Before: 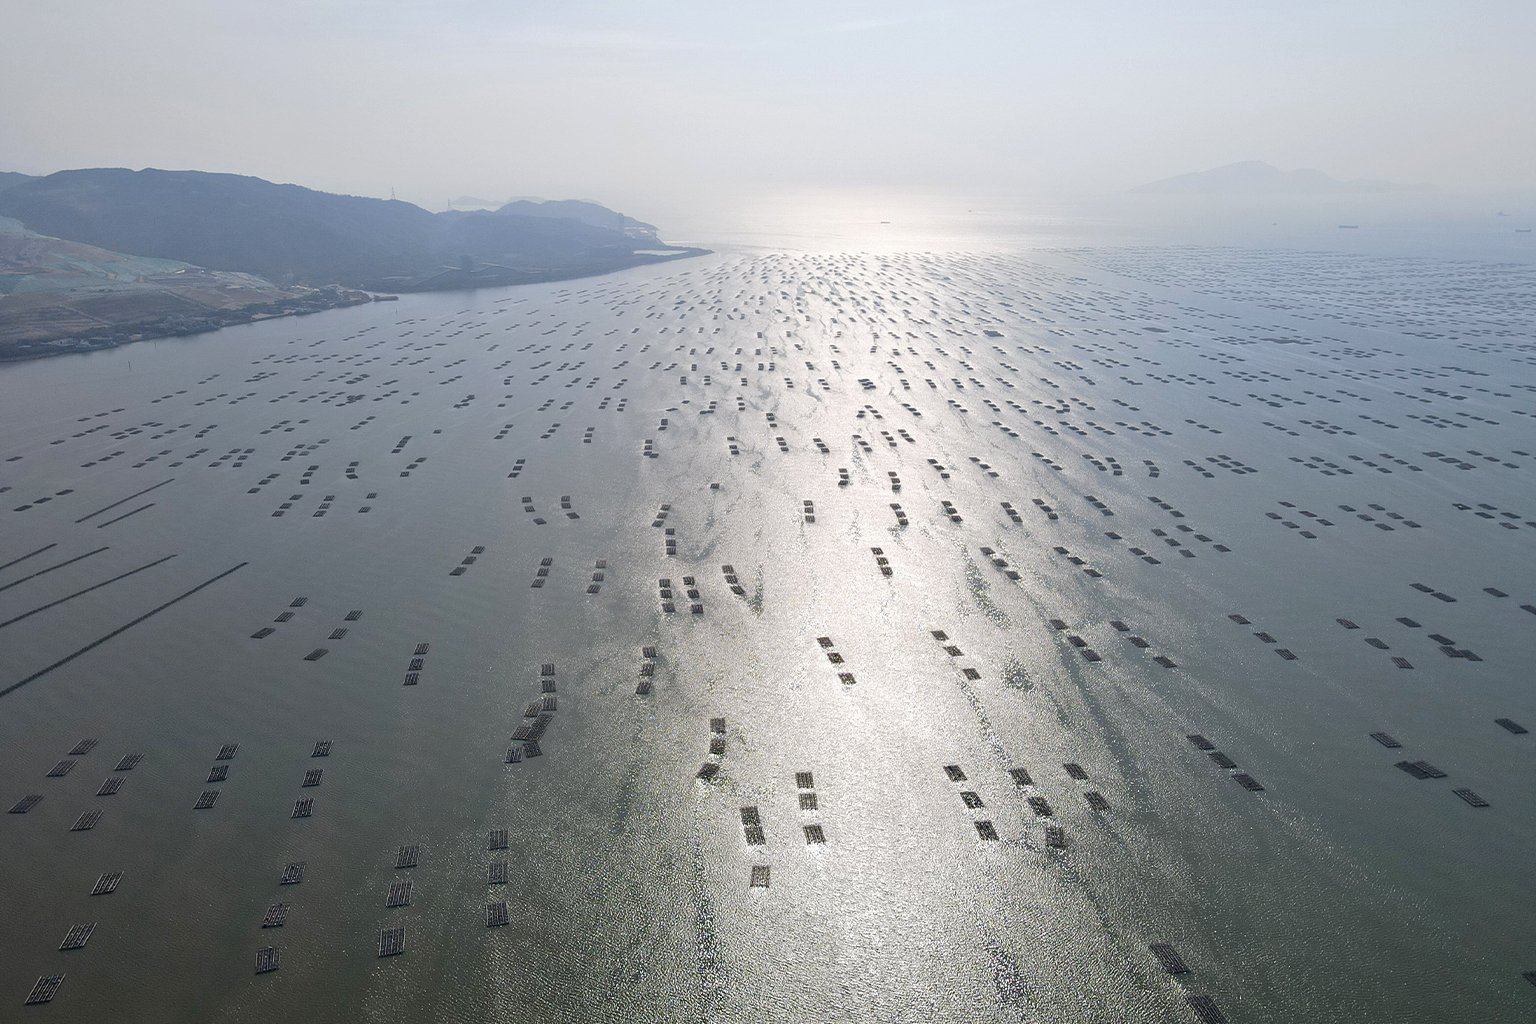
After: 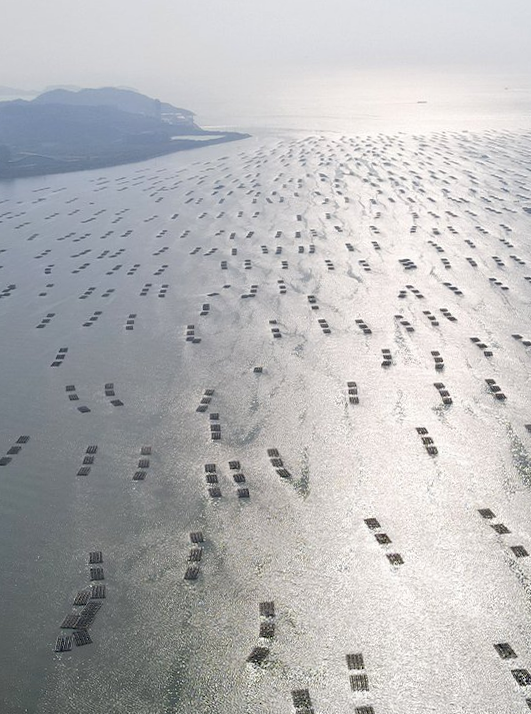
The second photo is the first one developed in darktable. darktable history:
crop and rotate: left 29.476%, top 10.214%, right 35.32%, bottom 17.333%
rotate and perspective: rotation -1.42°, crop left 0.016, crop right 0.984, crop top 0.035, crop bottom 0.965
